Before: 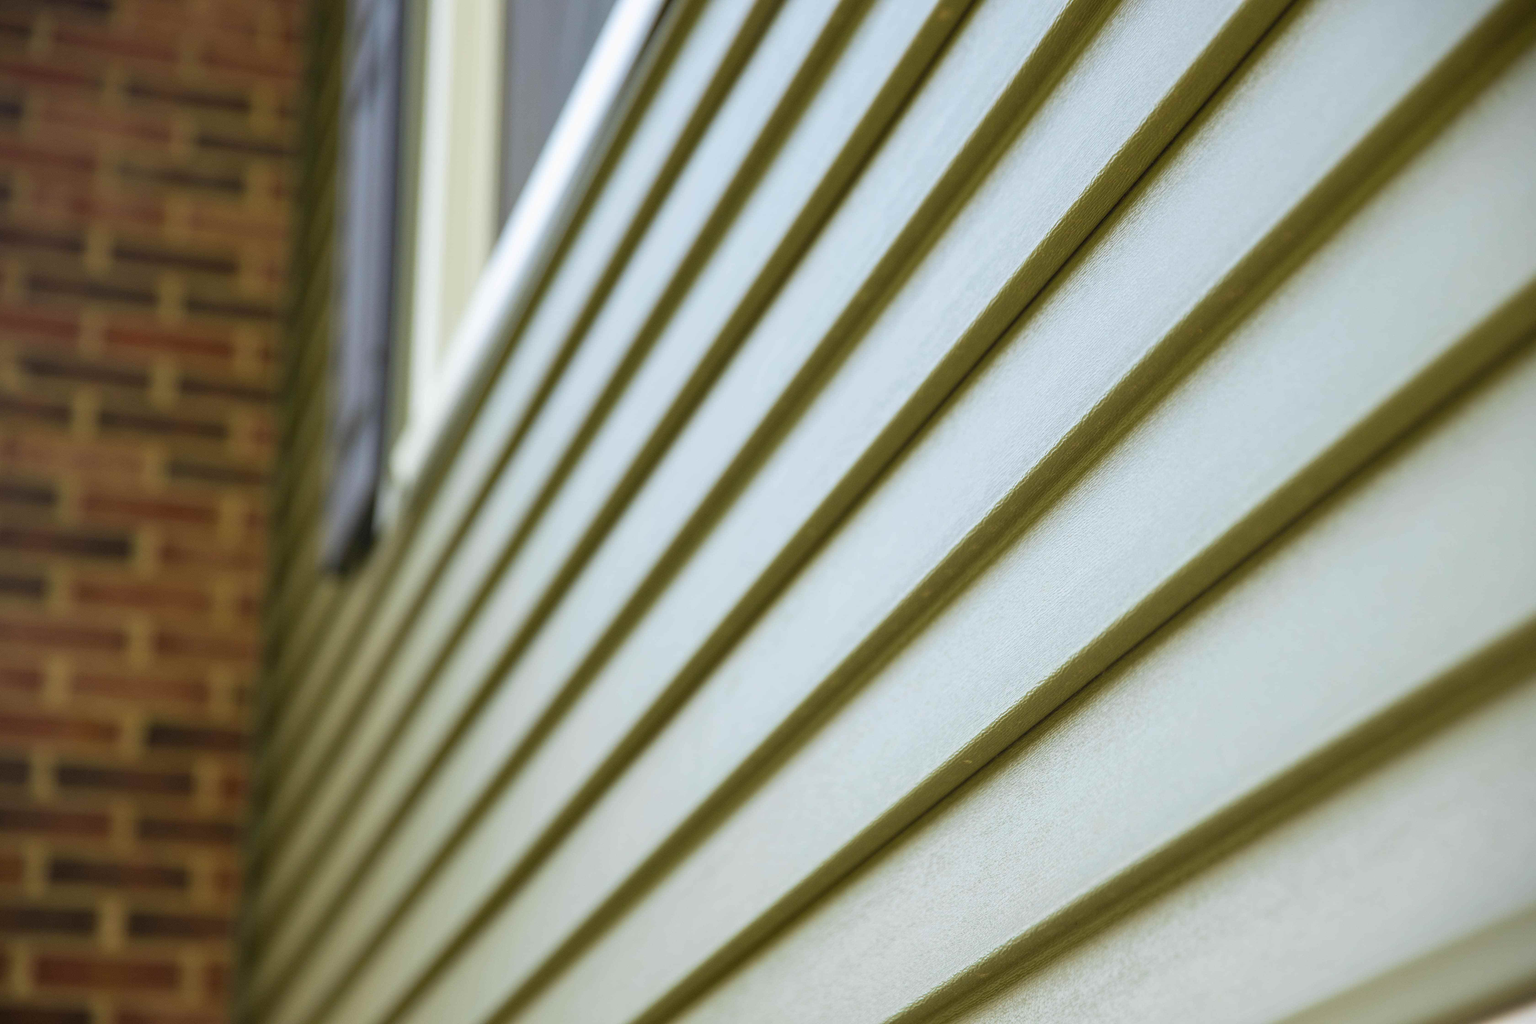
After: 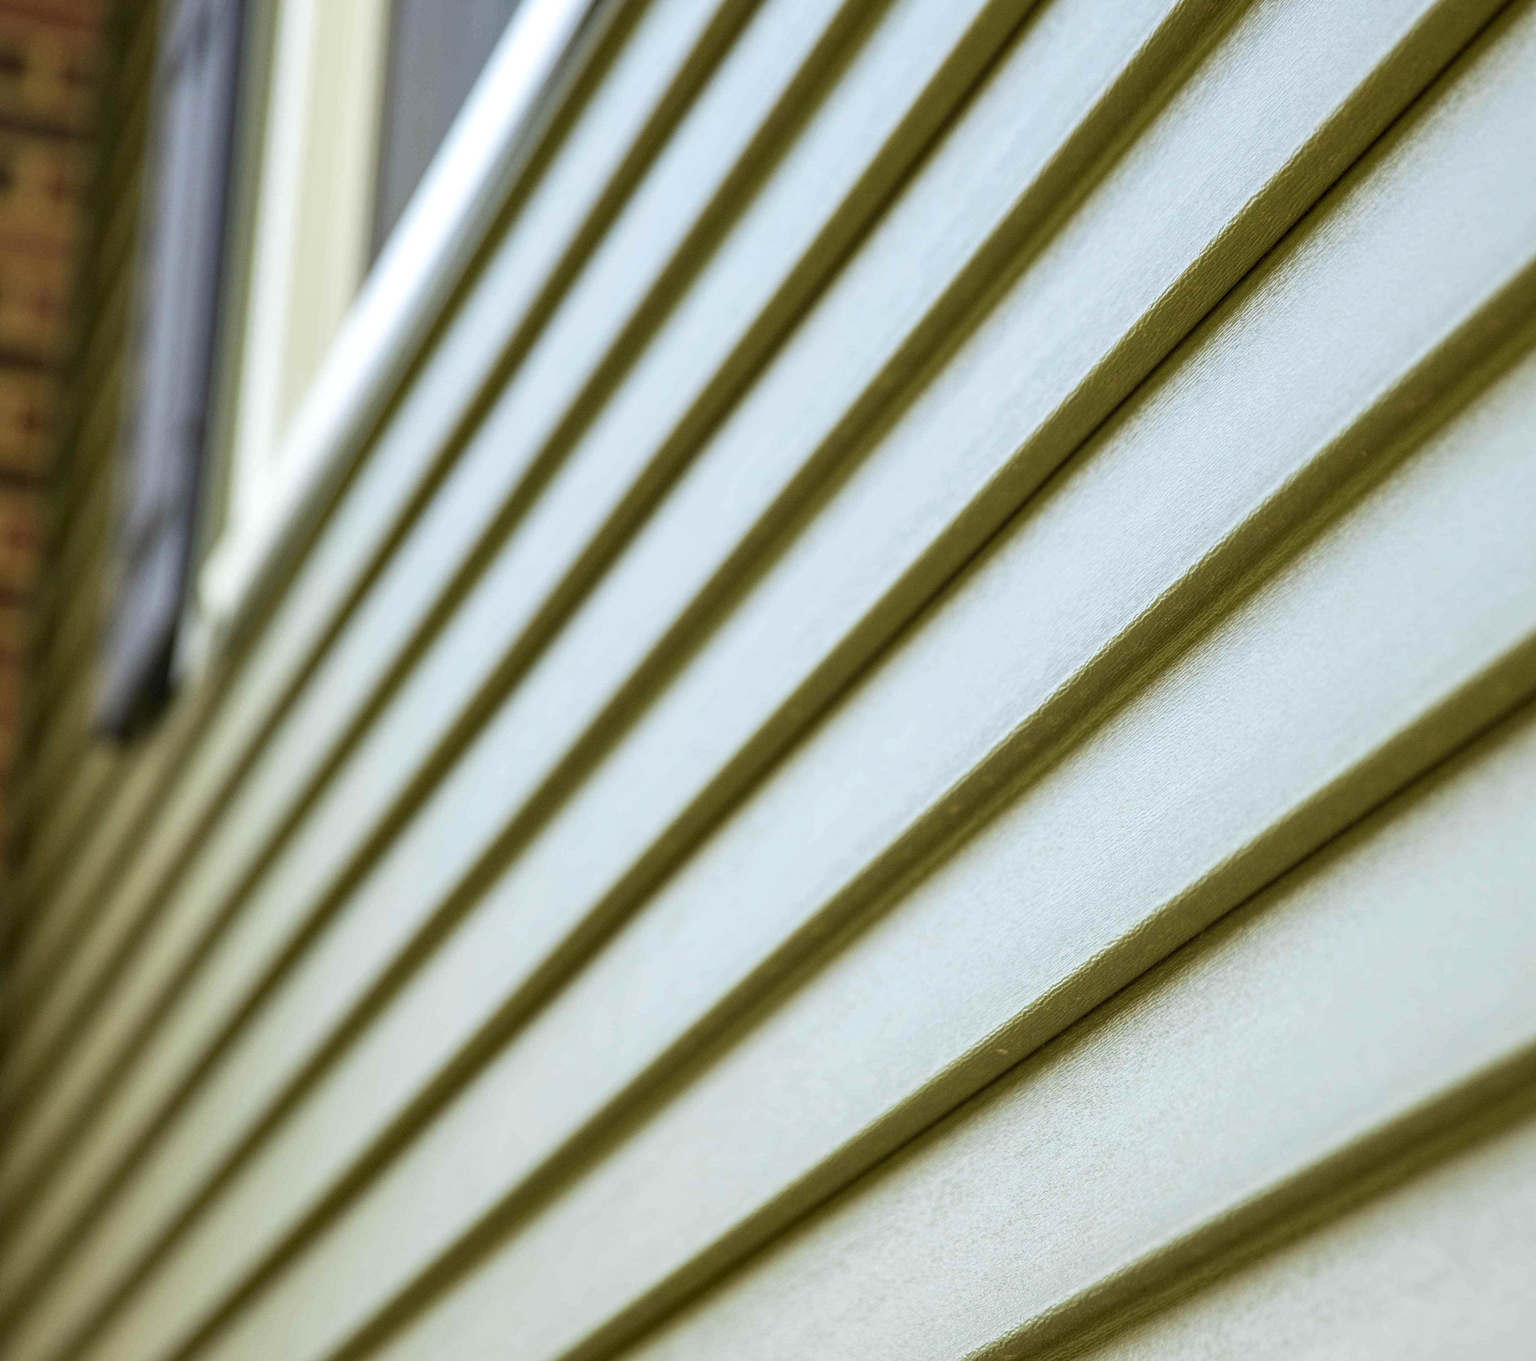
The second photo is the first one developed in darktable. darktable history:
contrast brightness saturation: contrast 0.102, brightness 0.011, saturation 0.023
local contrast: detail 130%
crop and rotate: angle -2.83°, left 14.075%, top 0.016%, right 10.733%, bottom 0.019%
